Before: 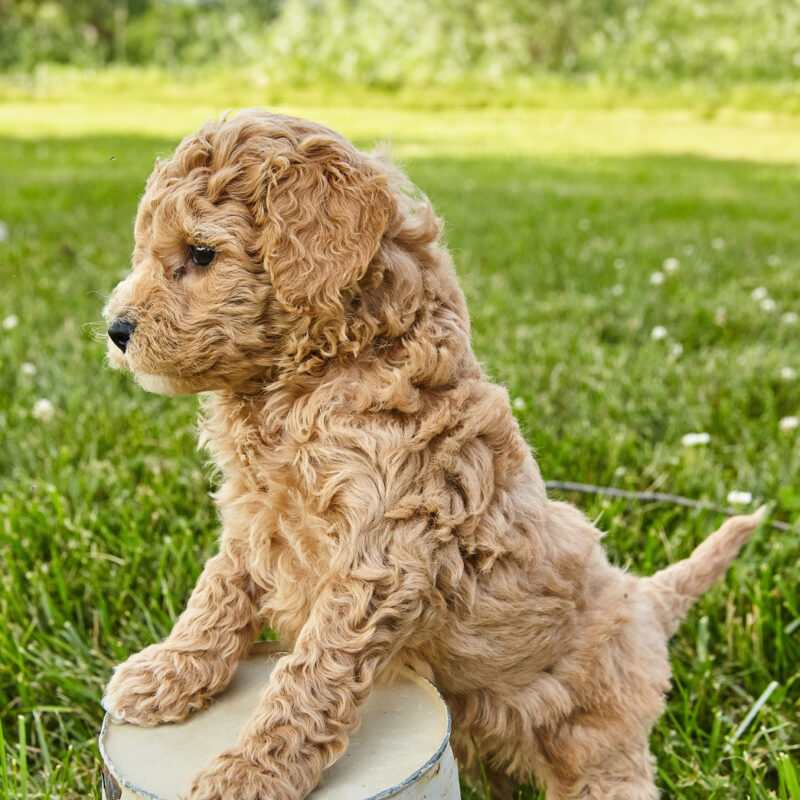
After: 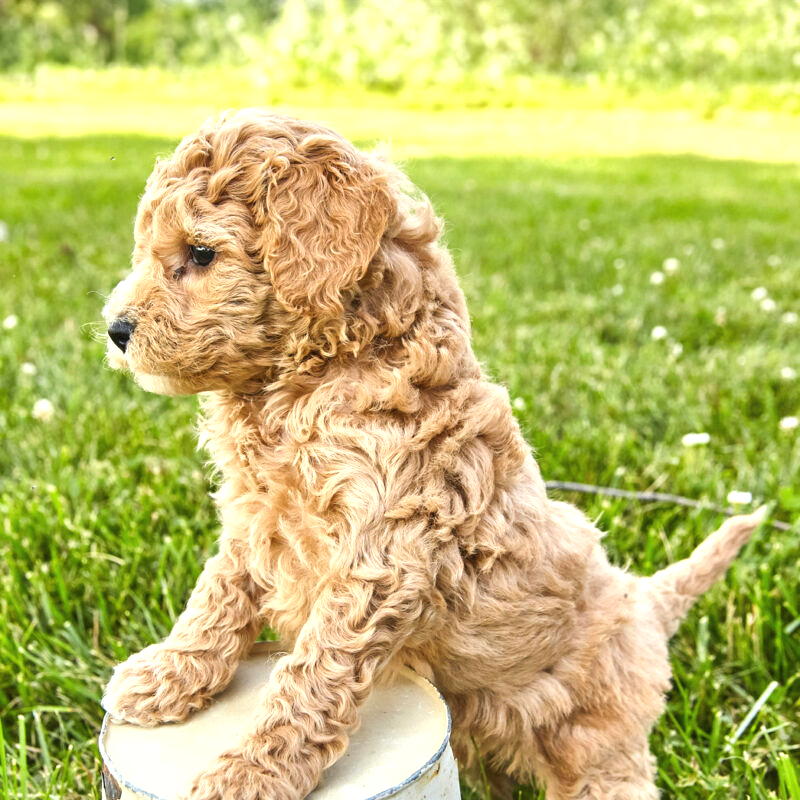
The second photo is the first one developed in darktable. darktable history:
exposure: black level correction 0, exposure 0.7 EV, compensate exposure bias true, compensate highlight preservation false
shadows and highlights: shadows 62.66, white point adjustment 0.37, highlights -34.44, compress 83.82%
